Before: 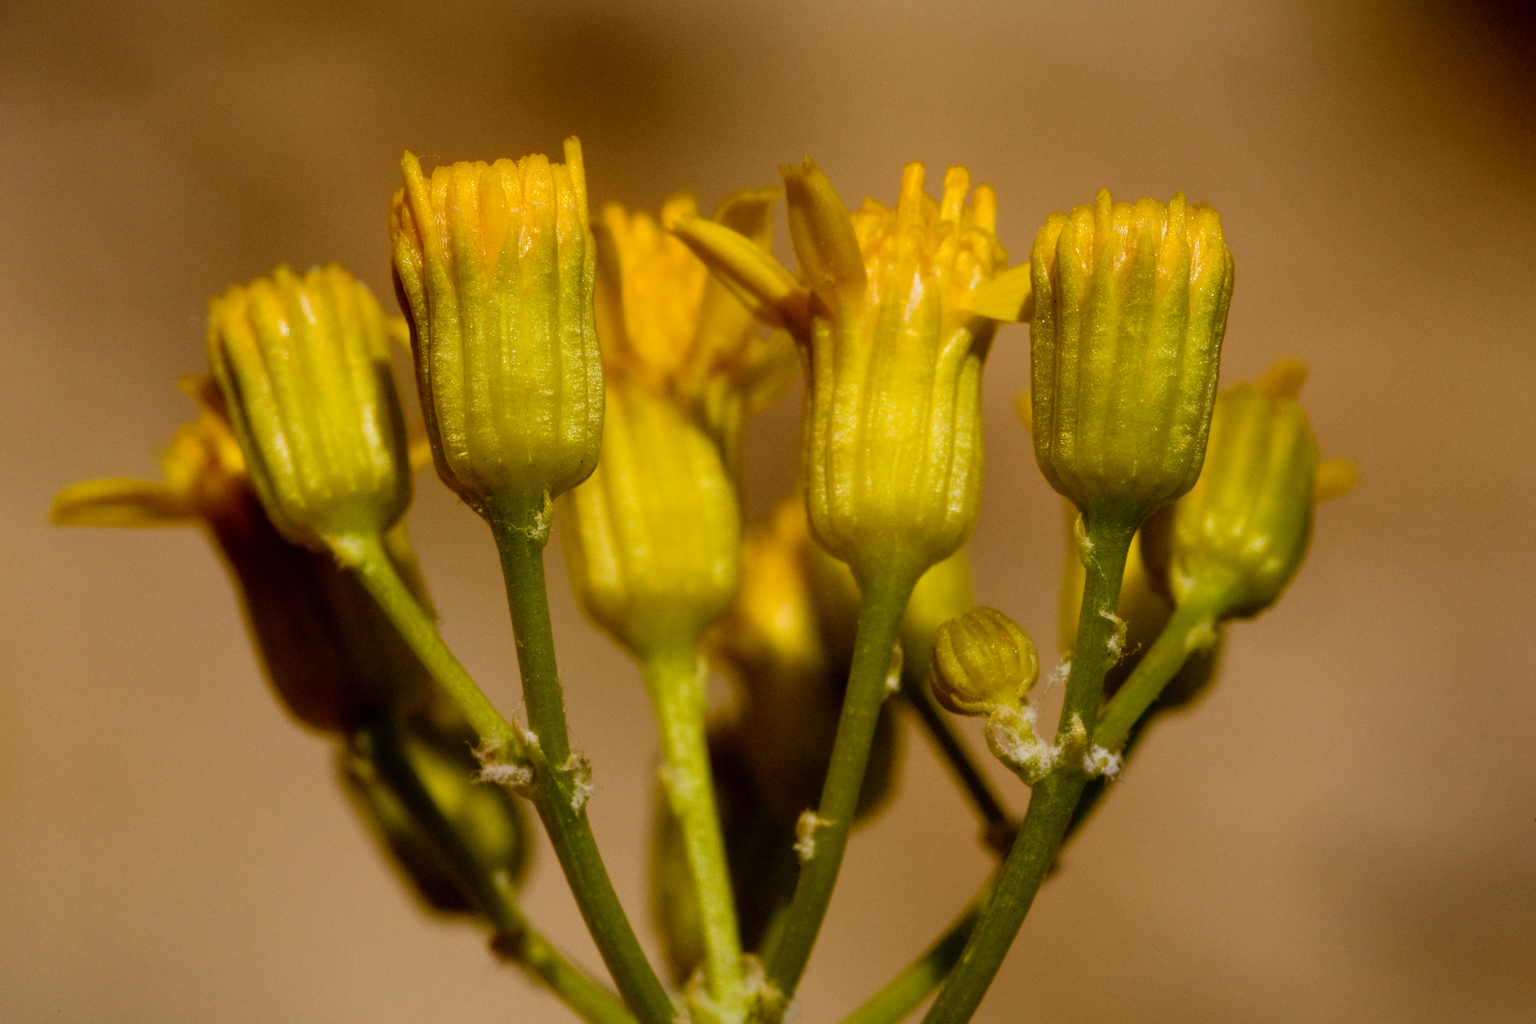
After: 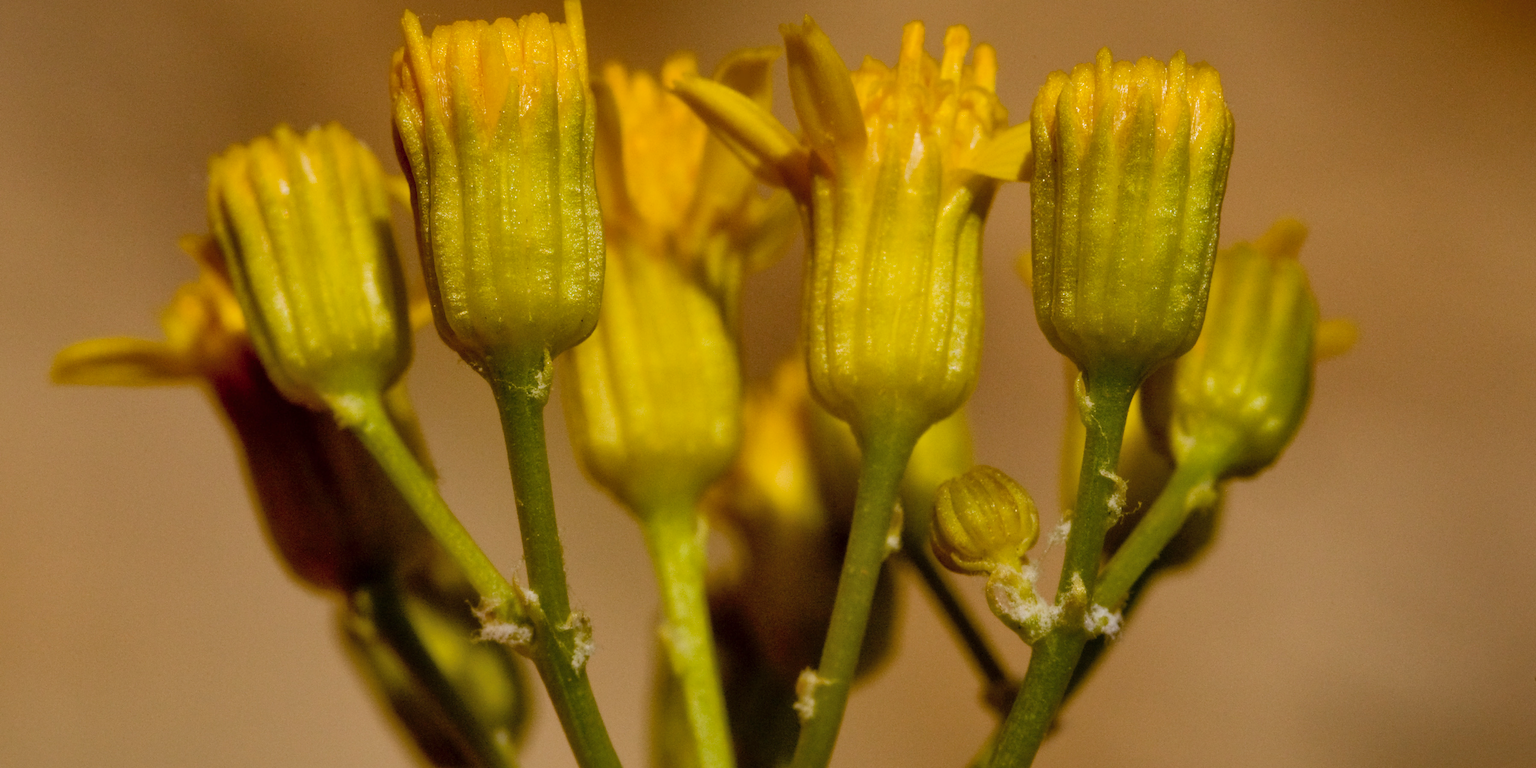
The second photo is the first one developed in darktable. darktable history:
shadows and highlights: on, module defaults
color zones: curves: ch0 [(0, 0.5) (0.143, 0.5) (0.286, 0.5) (0.429, 0.5) (0.571, 0.5) (0.714, 0.476) (0.857, 0.5) (1, 0.5)]; ch2 [(0, 0.5) (0.143, 0.5) (0.286, 0.5) (0.429, 0.5) (0.571, 0.5) (0.714, 0.487) (0.857, 0.5) (1, 0.5)]
crop: top 13.819%, bottom 11.169%
